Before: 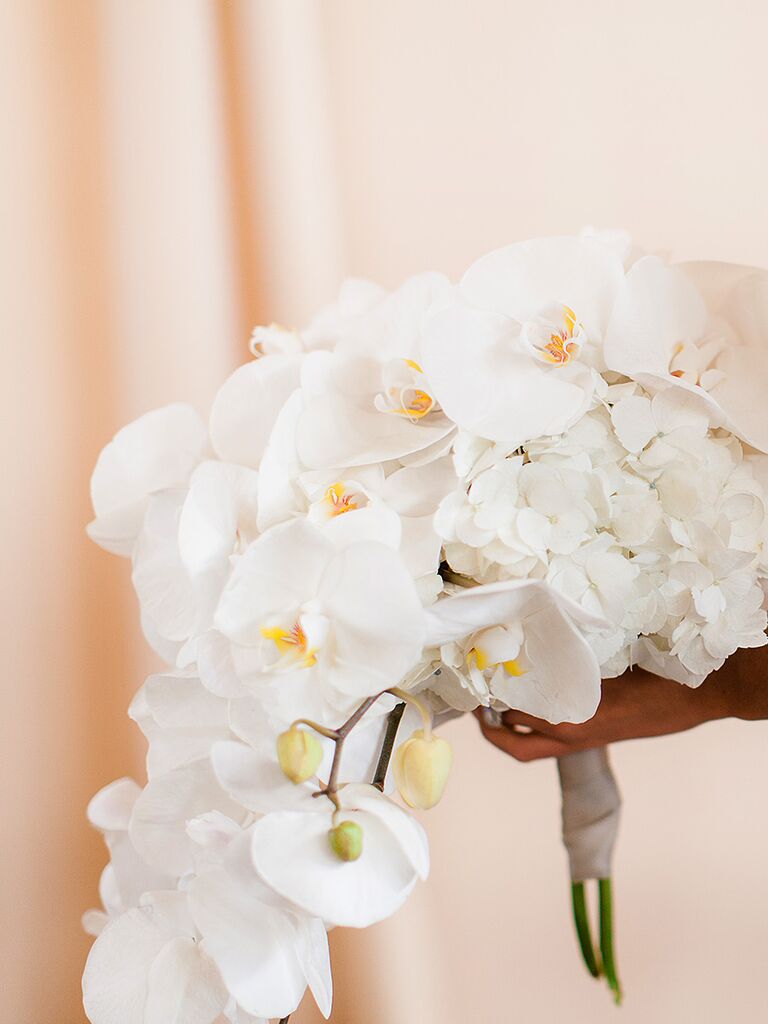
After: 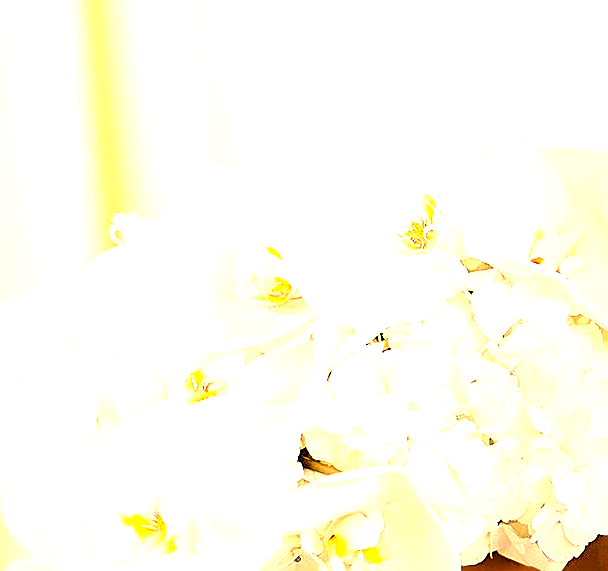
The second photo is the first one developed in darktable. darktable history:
sharpen: amount 0.895
color correction: highlights a* 14.99, highlights b* 31.46
exposure: black level correction 0.001, exposure 1.64 EV, compensate highlight preservation false
crop: left 18.239%, top 11.109%, right 2.477%, bottom 33.058%
